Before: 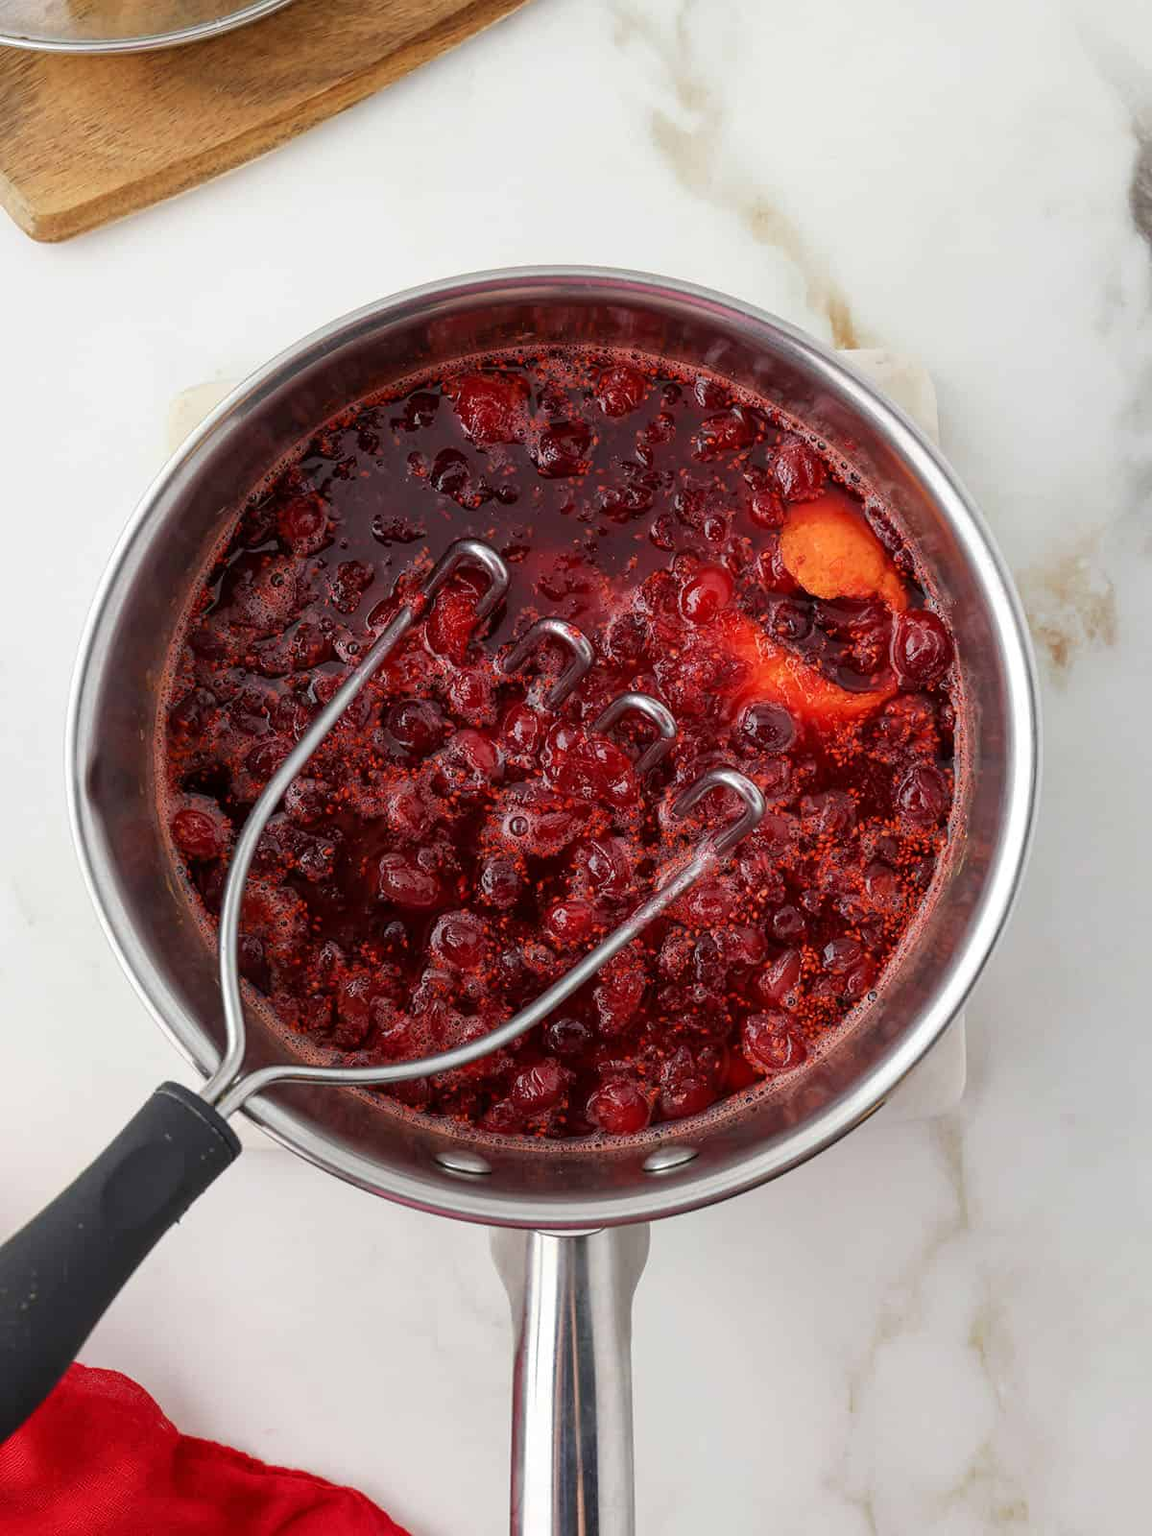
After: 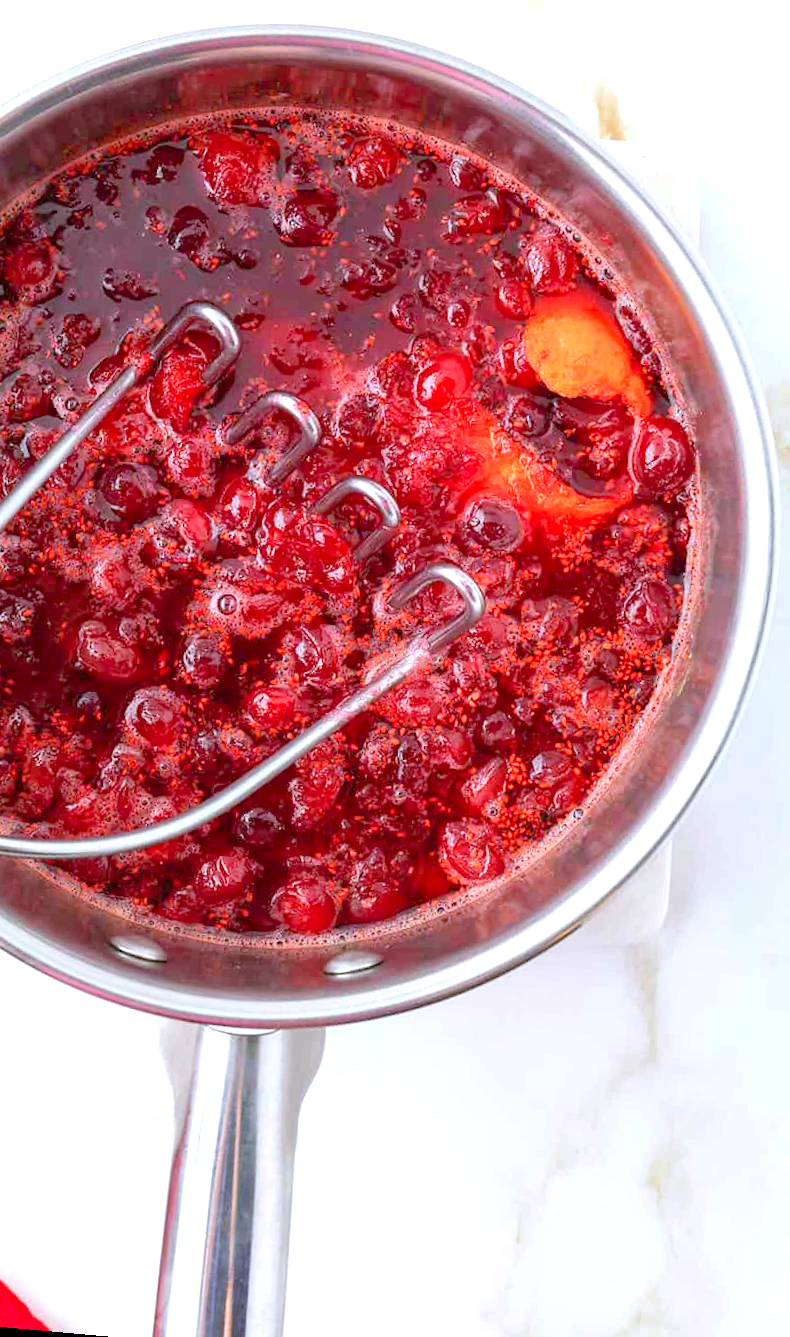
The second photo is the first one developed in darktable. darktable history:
exposure: exposure 0.77 EV, compensate highlight preservation false
crop and rotate: left 28.256%, top 17.734%, right 12.656%, bottom 3.573%
rotate and perspective: rotation 5.12°, automatic cropping off
white balance: red 0.954, blue 1.079
levels: levels [0, 0.43, 0.984]
